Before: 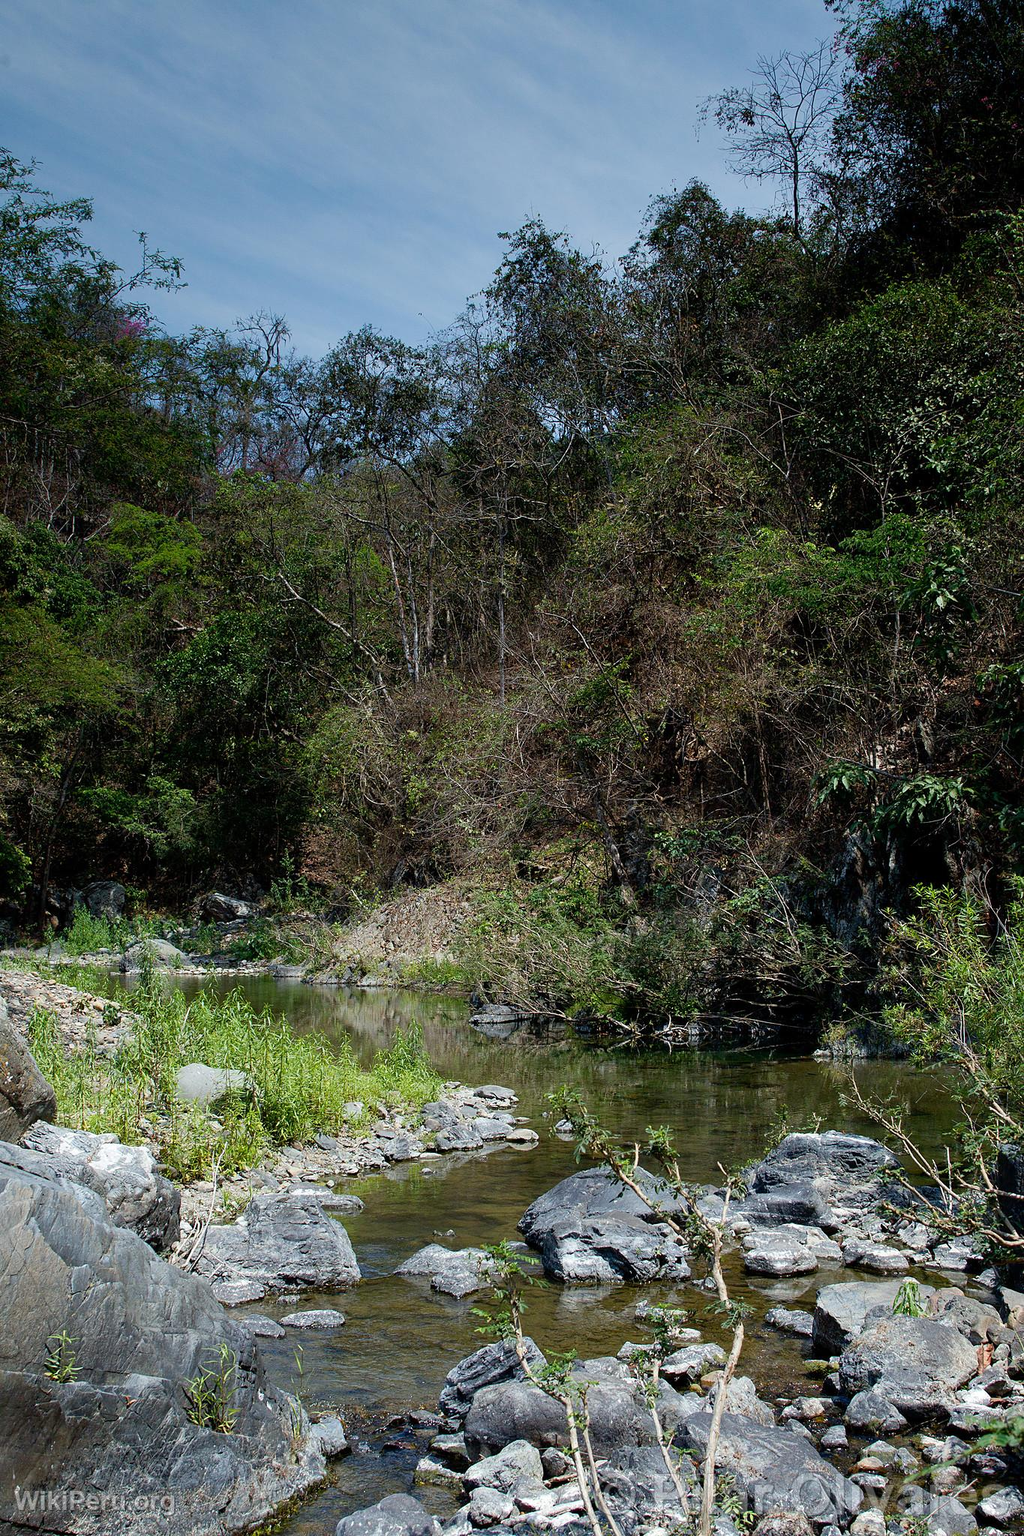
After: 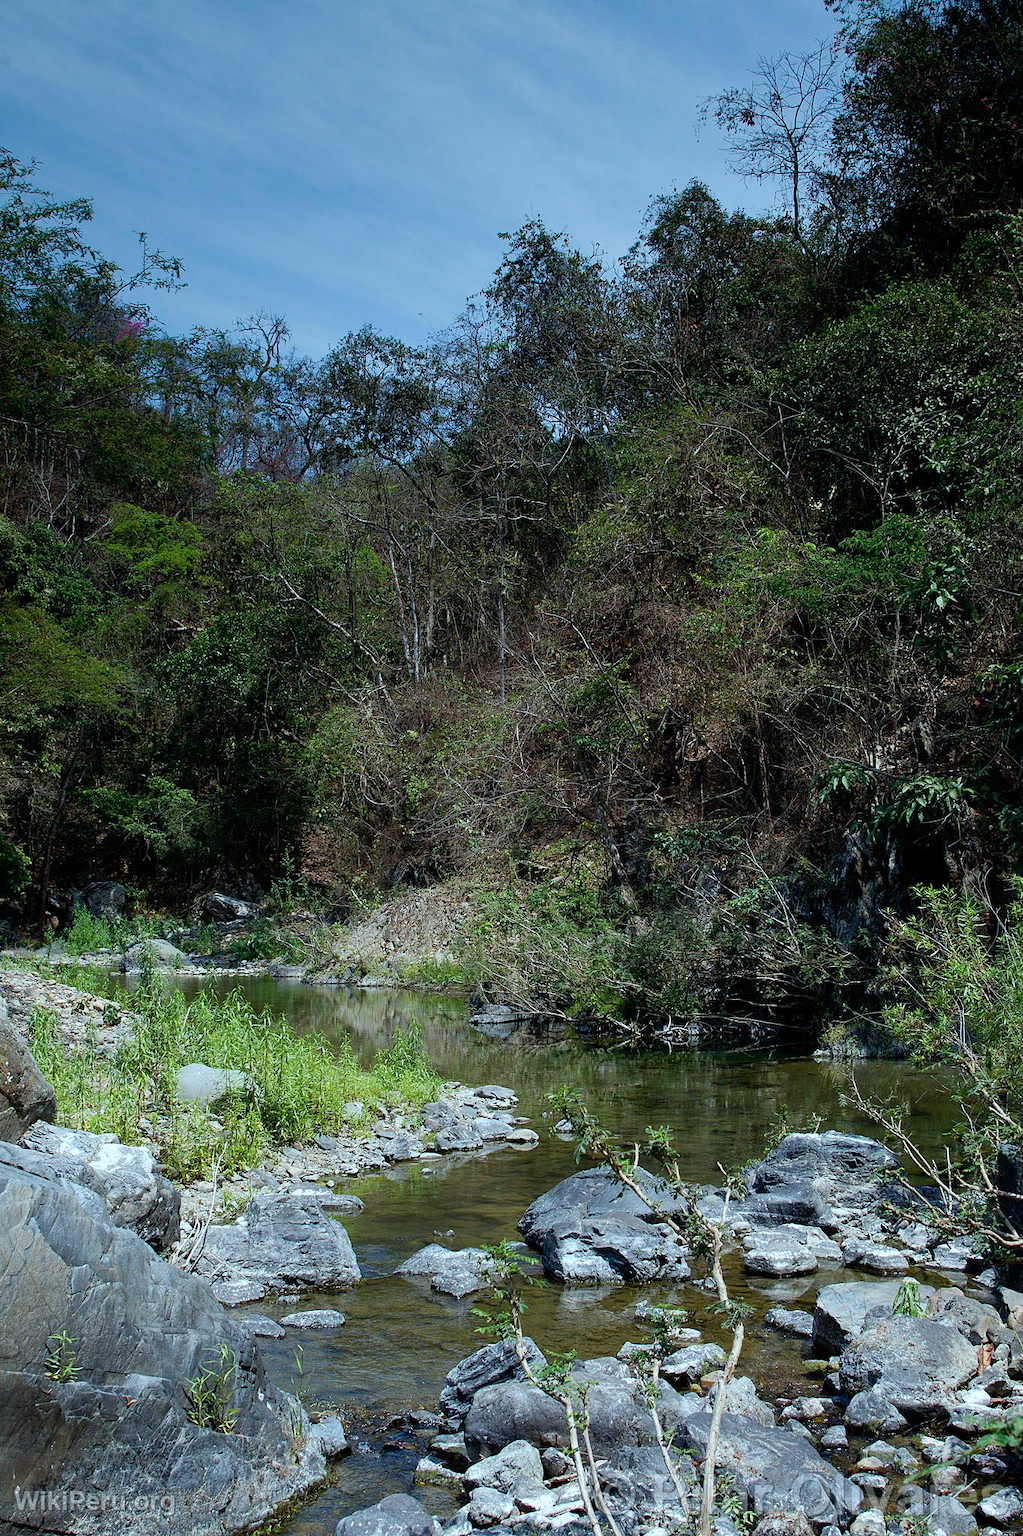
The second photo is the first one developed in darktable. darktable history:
color correction: highlights a* -6.91, highlights b* 0.514
color calibration: illuminant as shot in camera, x 0.358, y 0.373, temperature 4628.91 K
